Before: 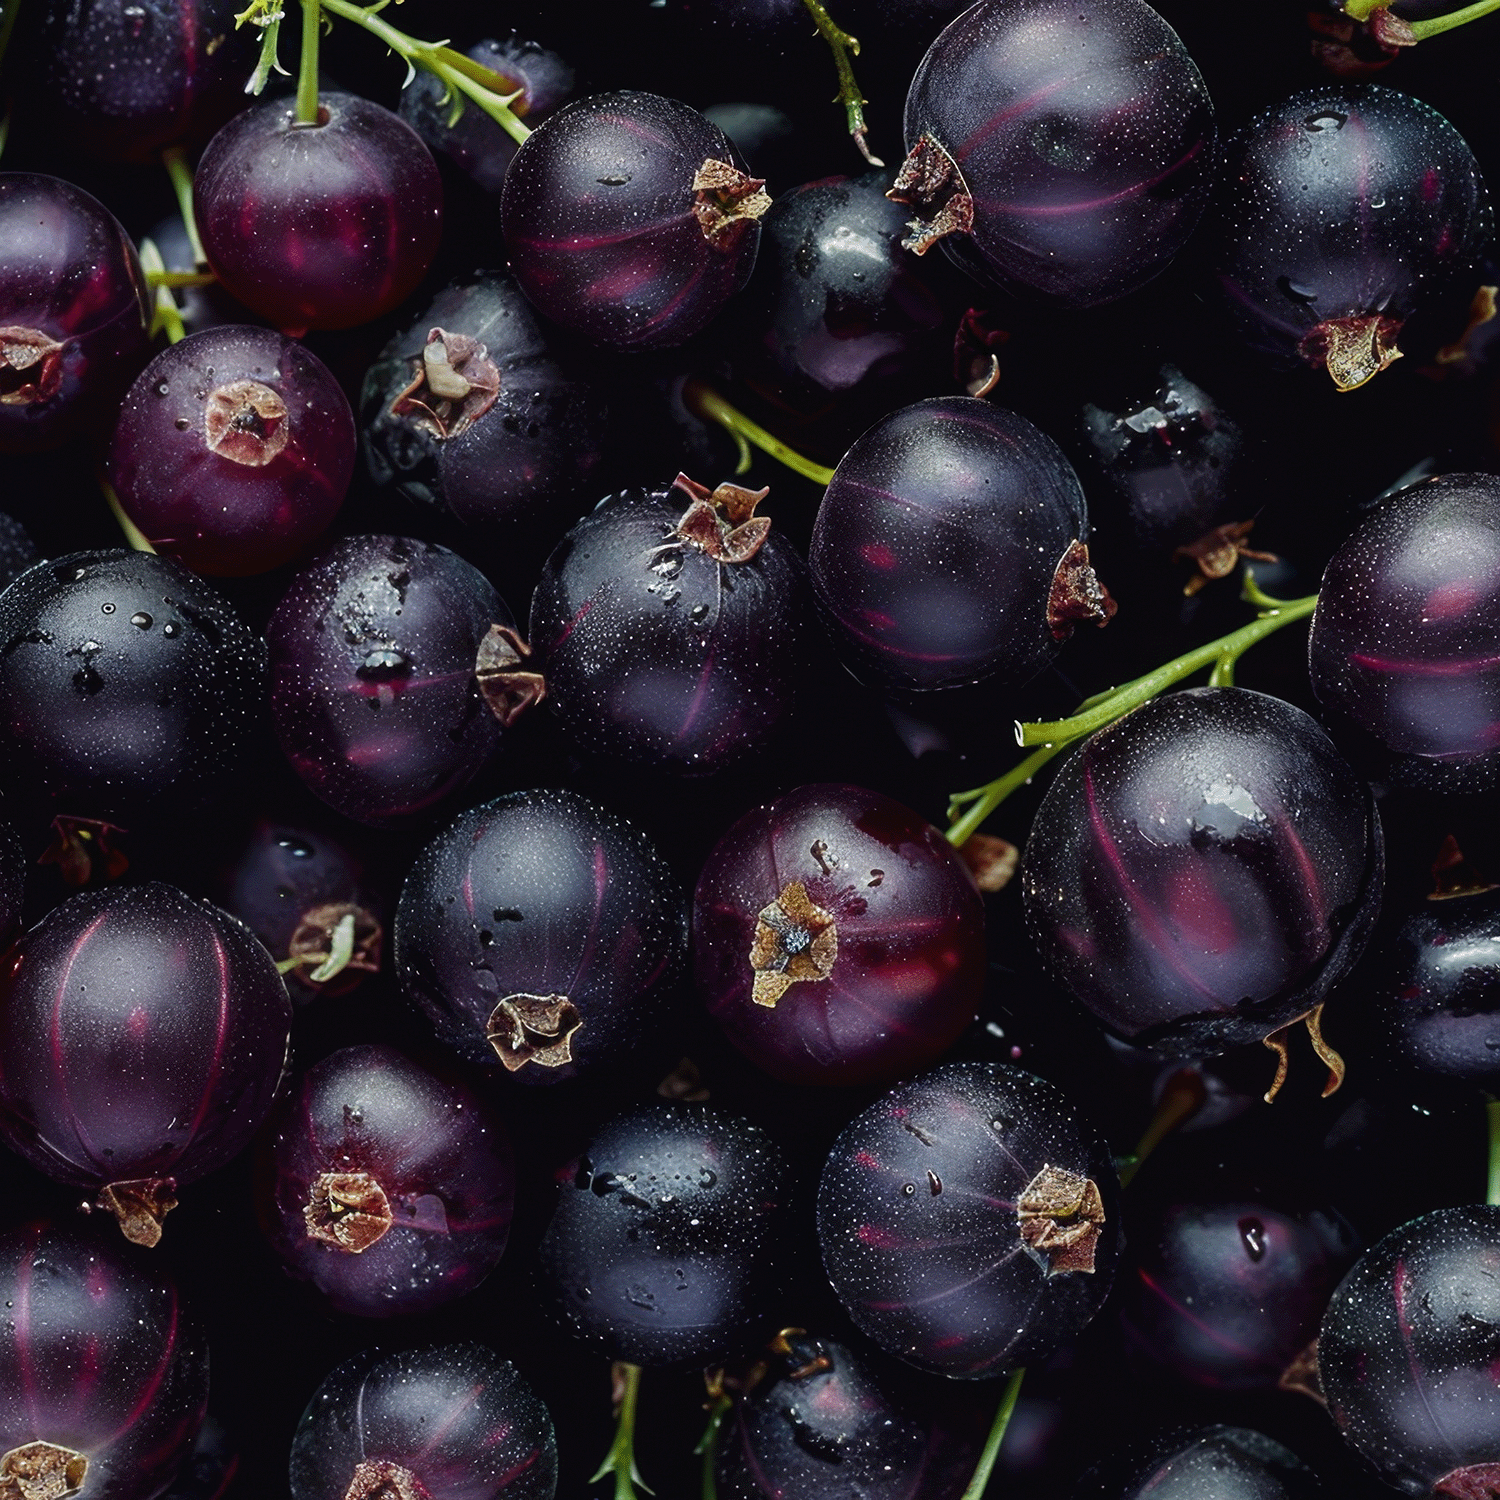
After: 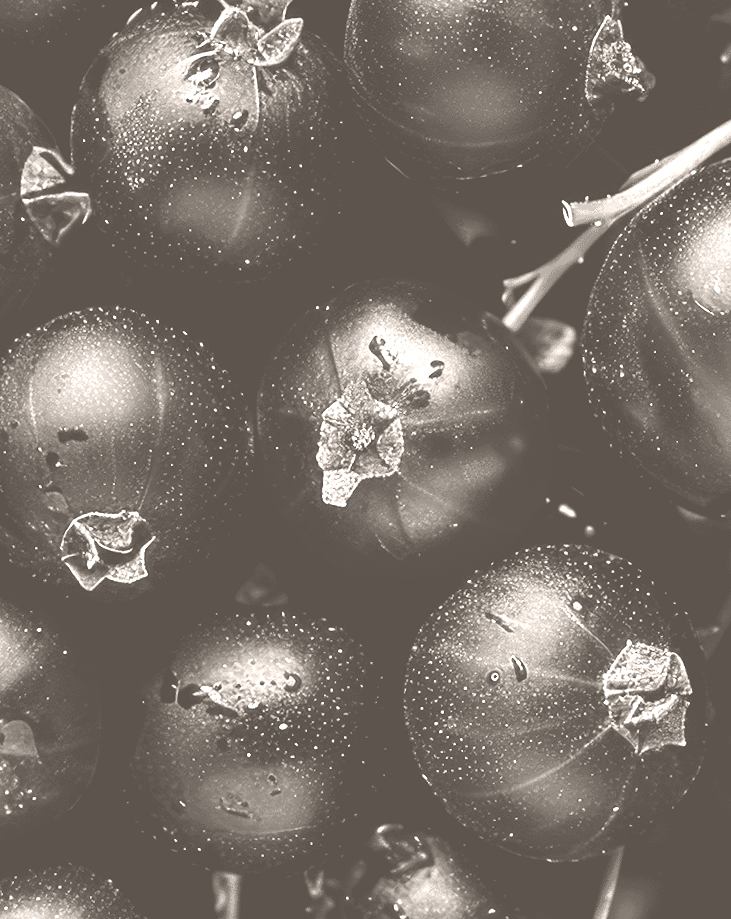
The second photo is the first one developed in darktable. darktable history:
contrast brightness saturation: contrast -0.02, brightness -0.01, saturation 0.03
exposure: compensate highlight preservation false
color correction: highlights a* -4.73, highlights b* 5.06, saturation 0.97
color balance rgb: perceptual saturation grading › global saturation 20%, global vibrance 20%
tone curve: curves: ch0 [(0, 0.023) (0.217, 0.19) (0.754, 0.801) (1, 0.977)]; ch1 [(0, 0) (0.392, 0.398) (0.5, 0.5) (0.521, 0.528) (0.56, 0.577) (1, 1)]; ch2 [(0, 0) (0.5, 0.5) (0.579, 0.561) (0.65, 0.657) (1, 1)], color space Lab, independent channels, preserve colors none
crop and rotate: left 29.237%, top 31.152%, right 19.807%
colorize: hue 34.49°, saturation 35.33%, source mix 100%, lightness 55%, version 1
rotate and perspective: rotation -4.57°, crop left 0.054, crop right 0.944, crop top 0.087, crop bottom 0.914
